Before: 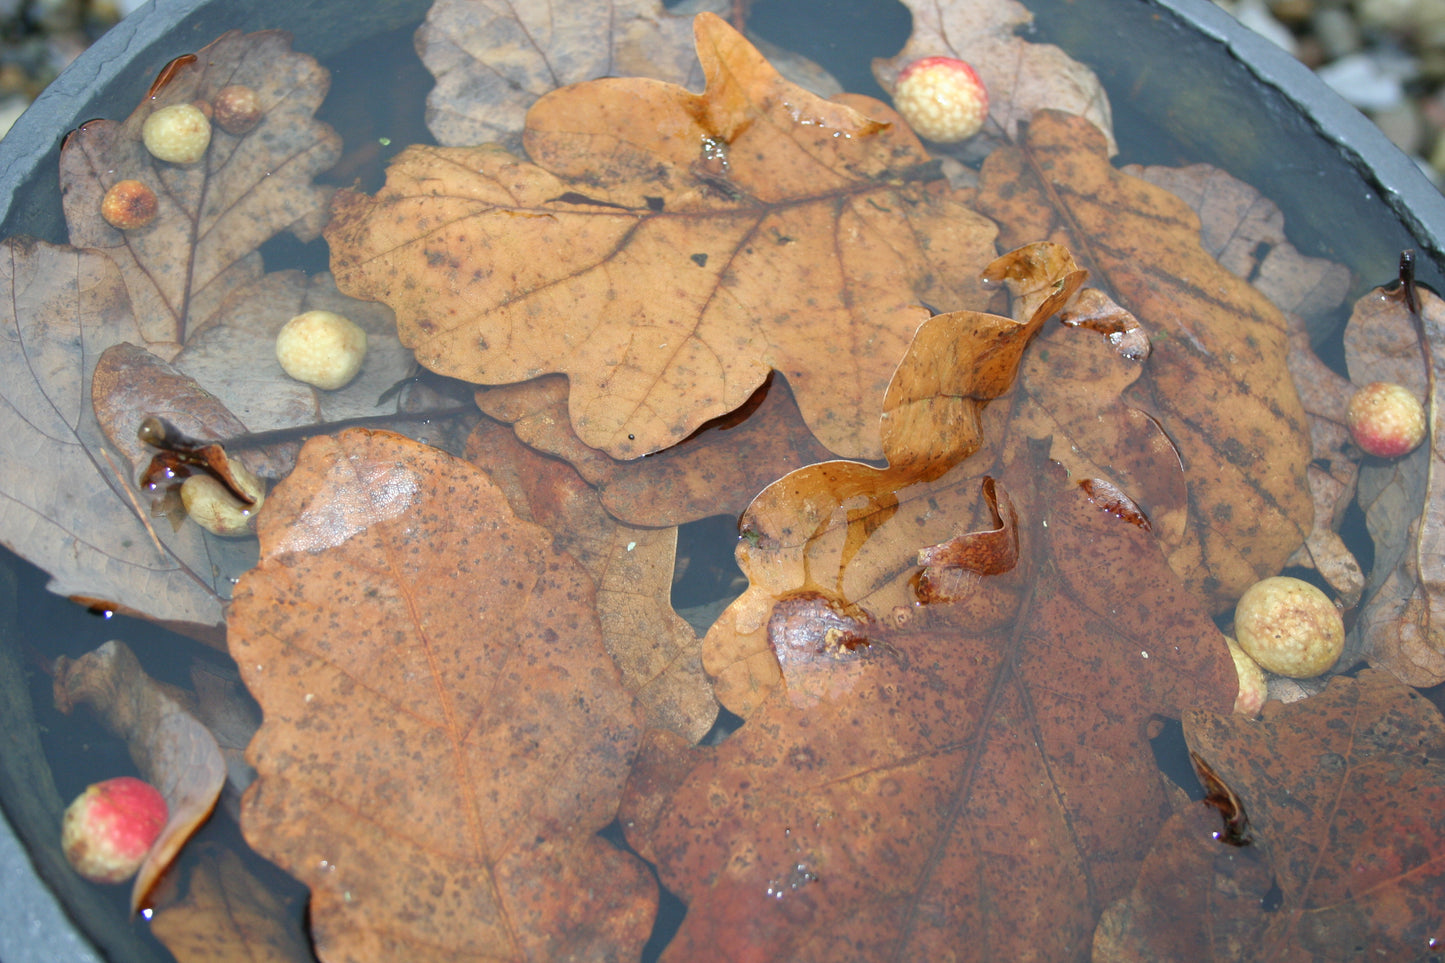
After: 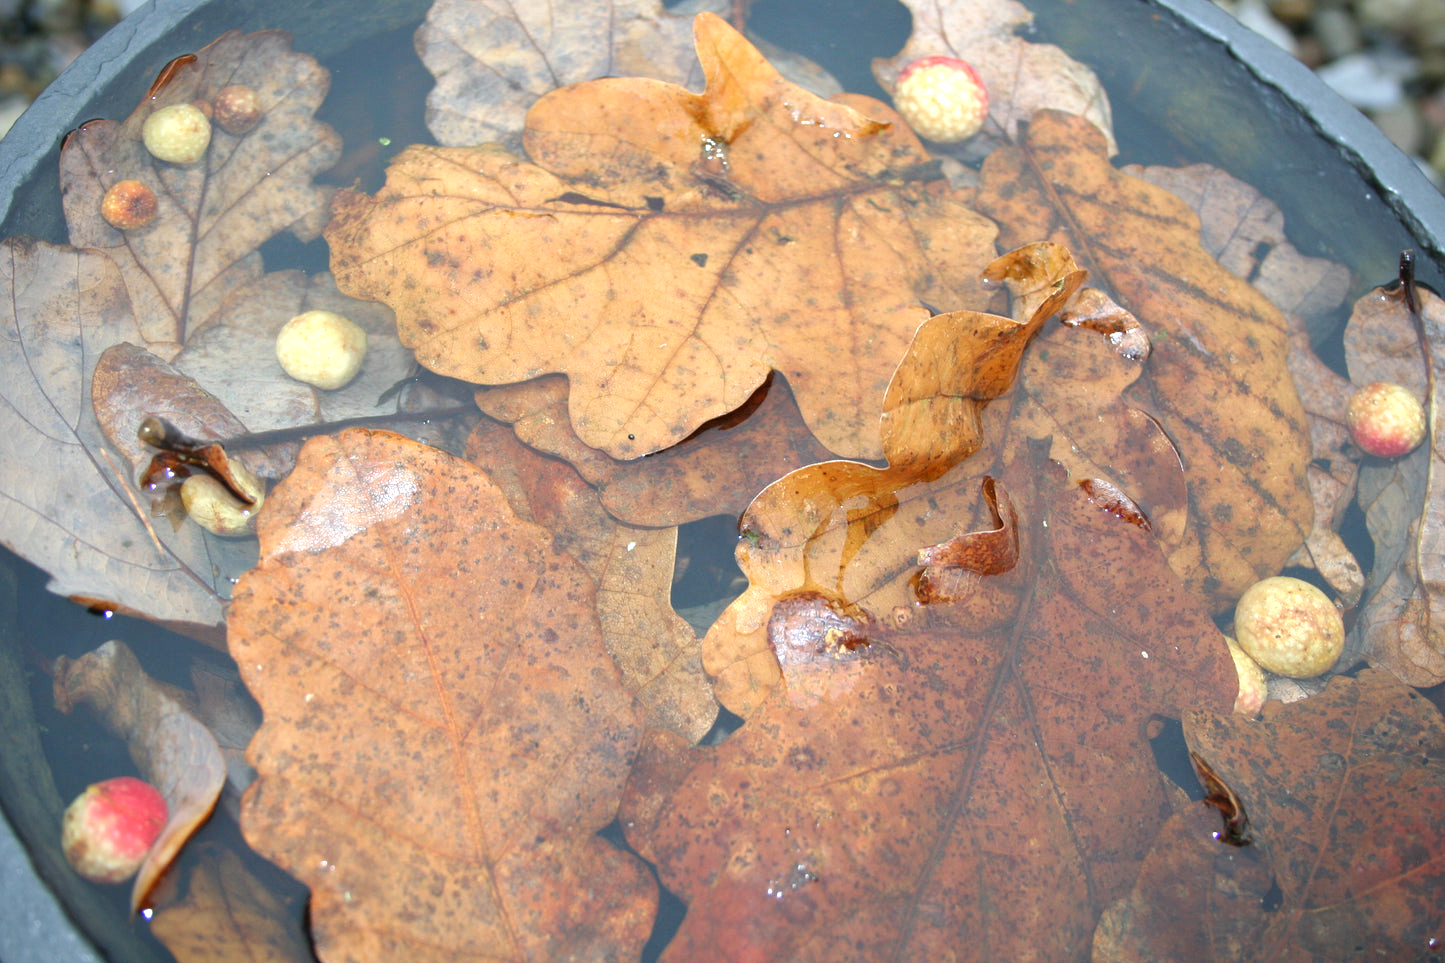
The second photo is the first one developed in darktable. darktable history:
vignetting: fall-off start 89.5%, fall-off radius 42.99%, saturation -0.021, width/height ratio 1.162
exposure: black level correction 0.001, exposure 0.498 EV, compensate highlight preservation false
